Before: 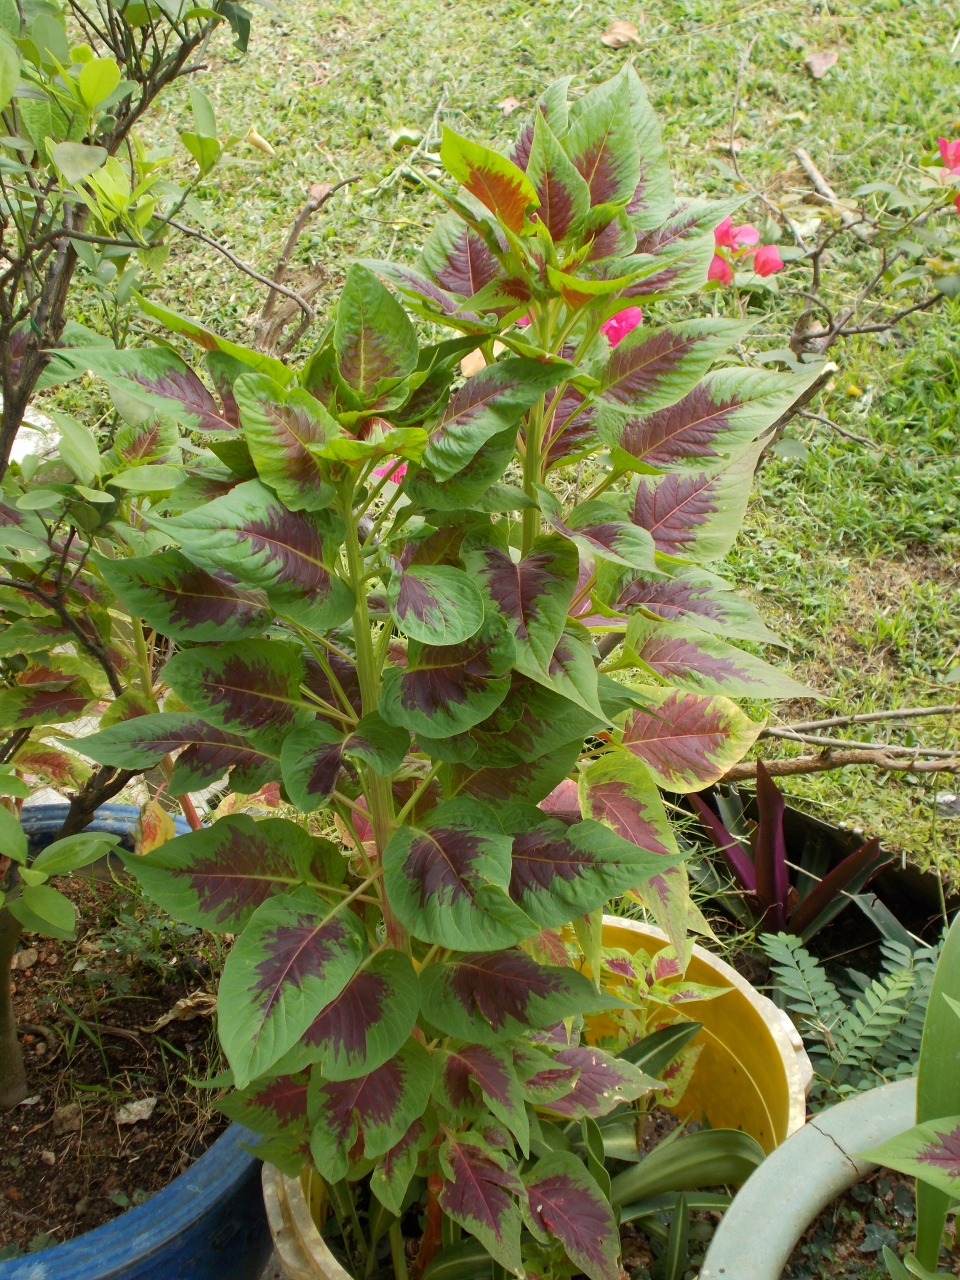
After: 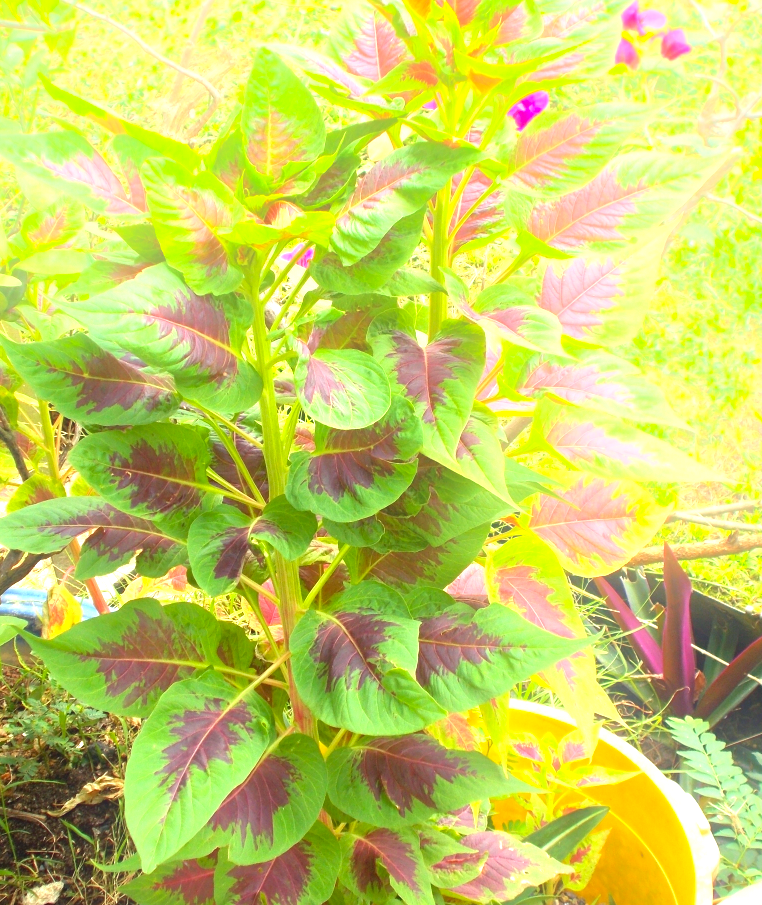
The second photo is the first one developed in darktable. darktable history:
crop: left 9.712%, top 16.928%, right 10.845%, bottom 12.332%
bloom: size 15%, threshold 97%, strength 7%
exposure: black level correction 0, exposure 1.675 EV, compensate exposure bias true, compensate highlight preservation false
color correction: highlights a* 0.207, highlights b* 2.7, shadows a* -0.874, shadows b* -4.78
contrast brightness saturation: contrast 0.08, saturation 0.2
